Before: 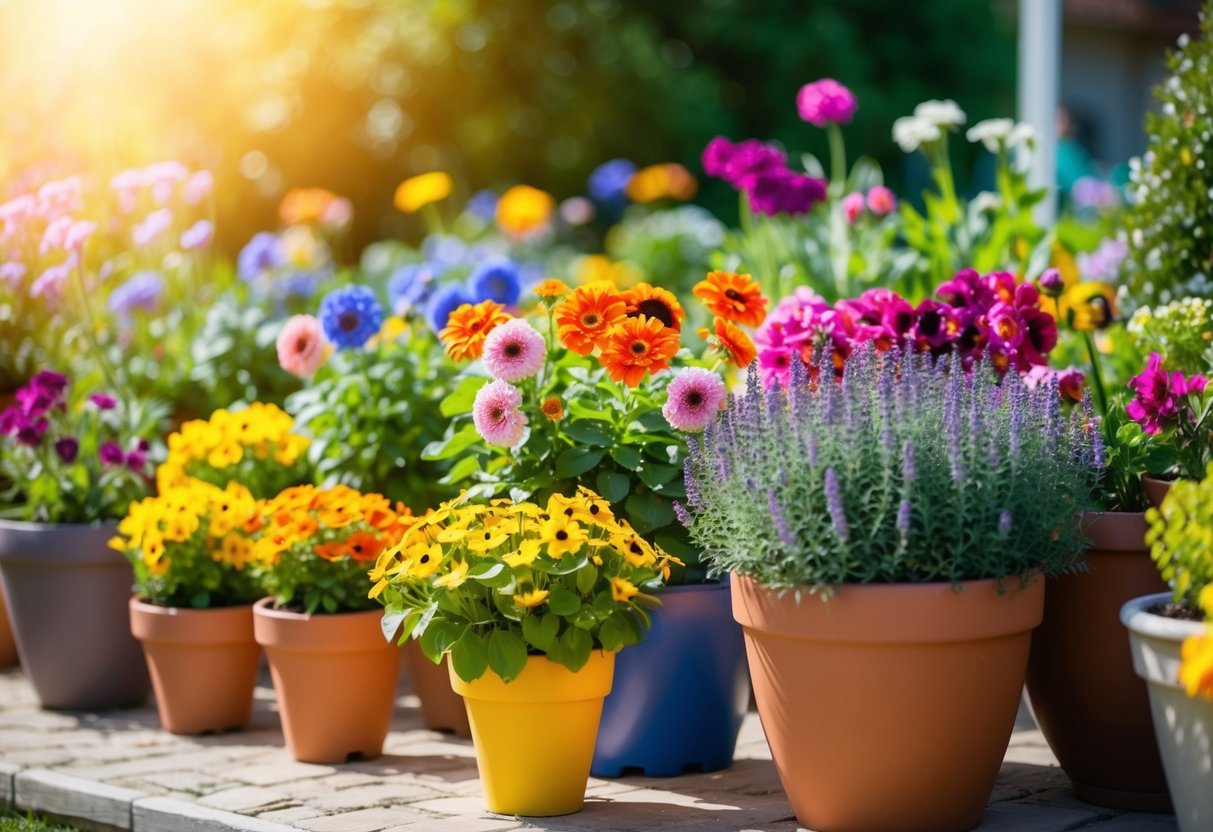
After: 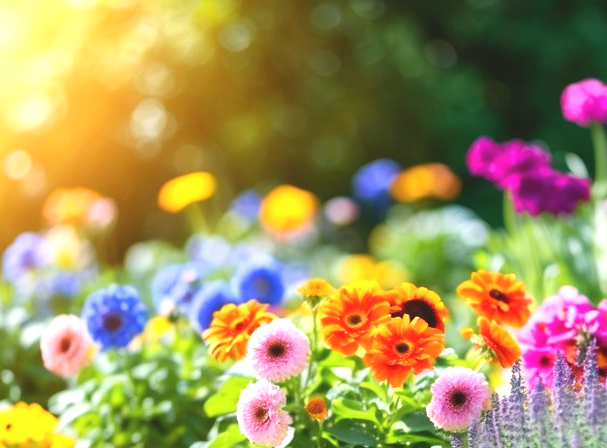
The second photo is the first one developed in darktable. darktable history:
exposure: black level correction -0.005, exposure 0.625 EV, compensate highlight preservation false
crop: left 19.459%, right 30.477%, bottom 46.035%
